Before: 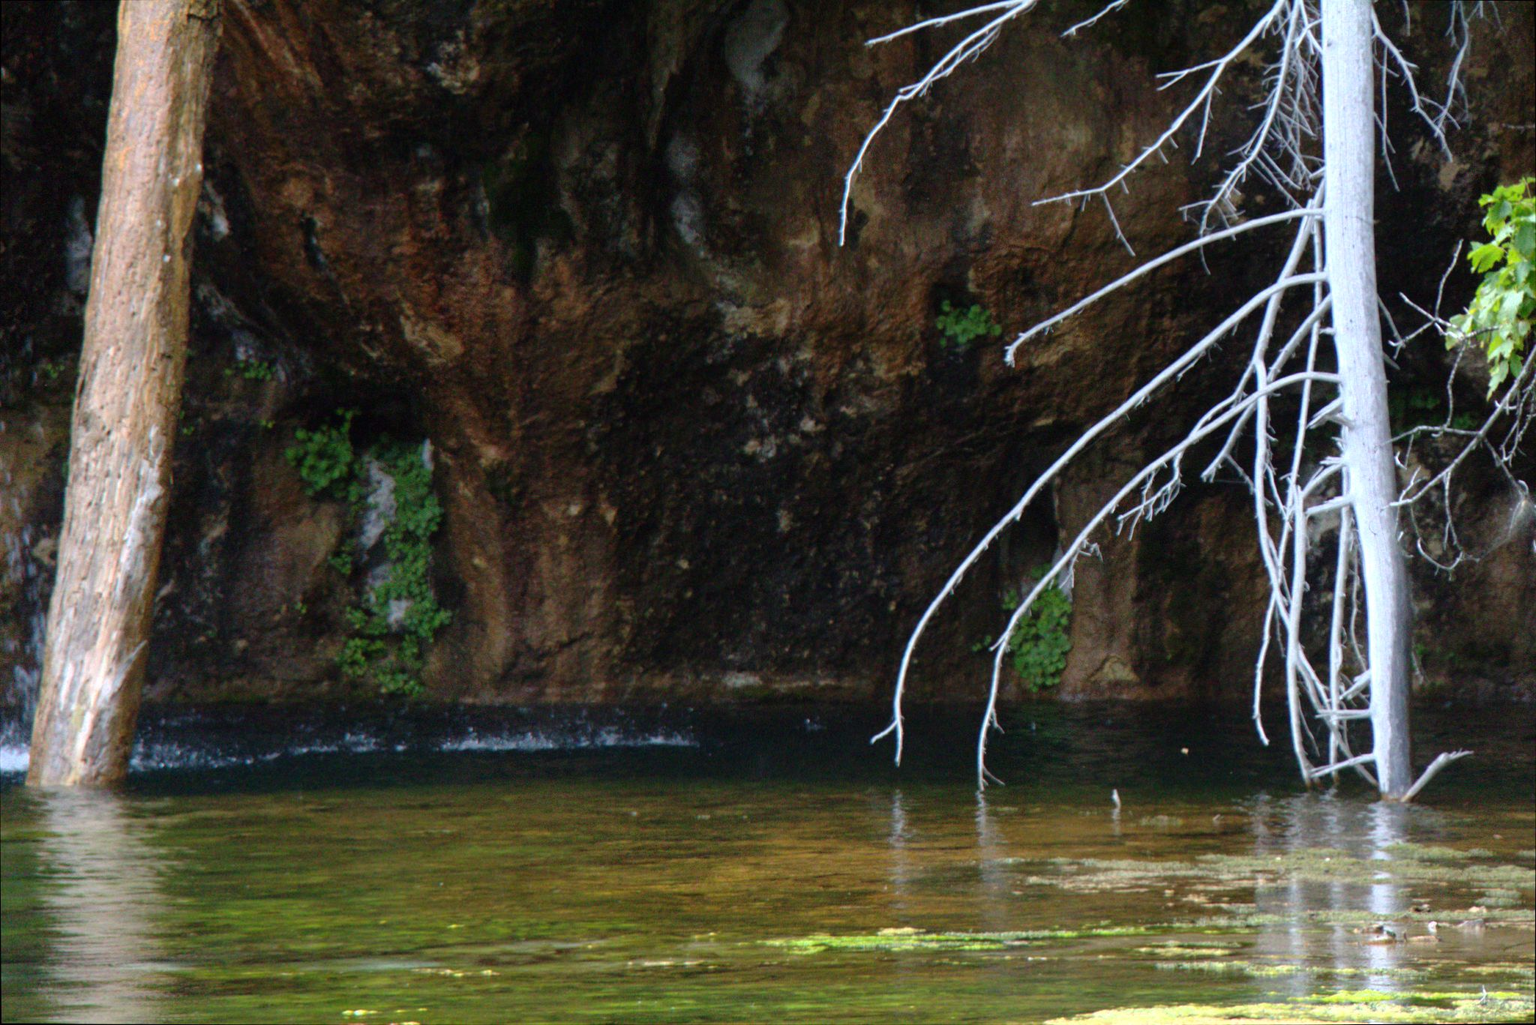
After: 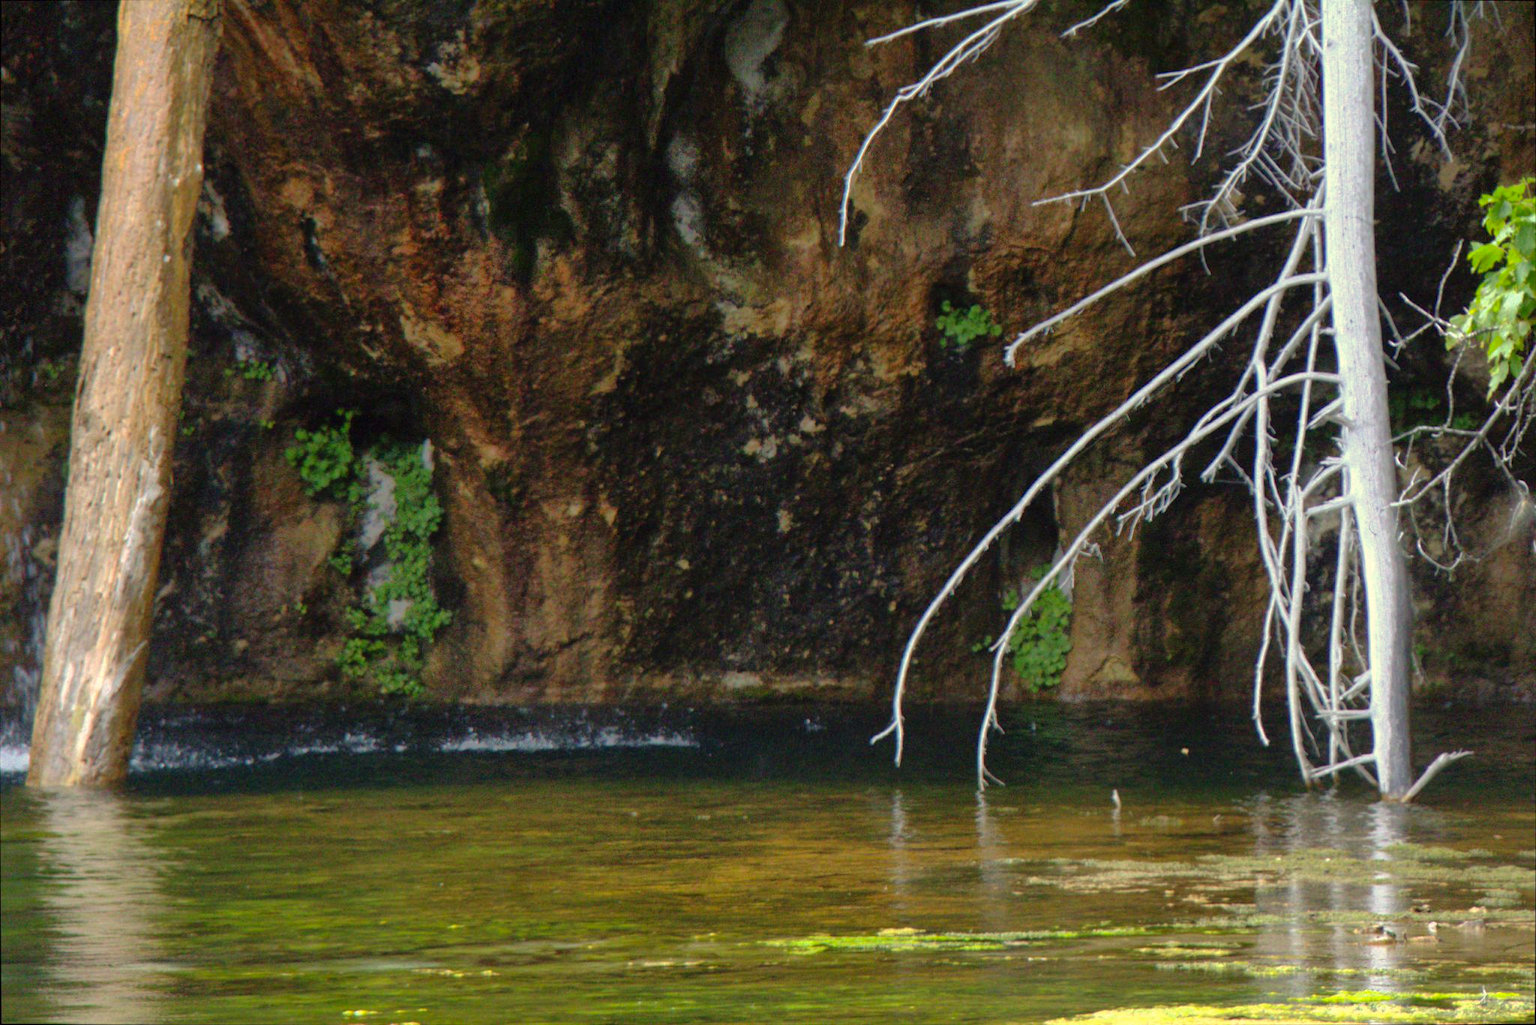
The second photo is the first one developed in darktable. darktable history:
color correction: highlights a* 1.39, highlights b* 17.83
shadows and highlights: on, module defaults
